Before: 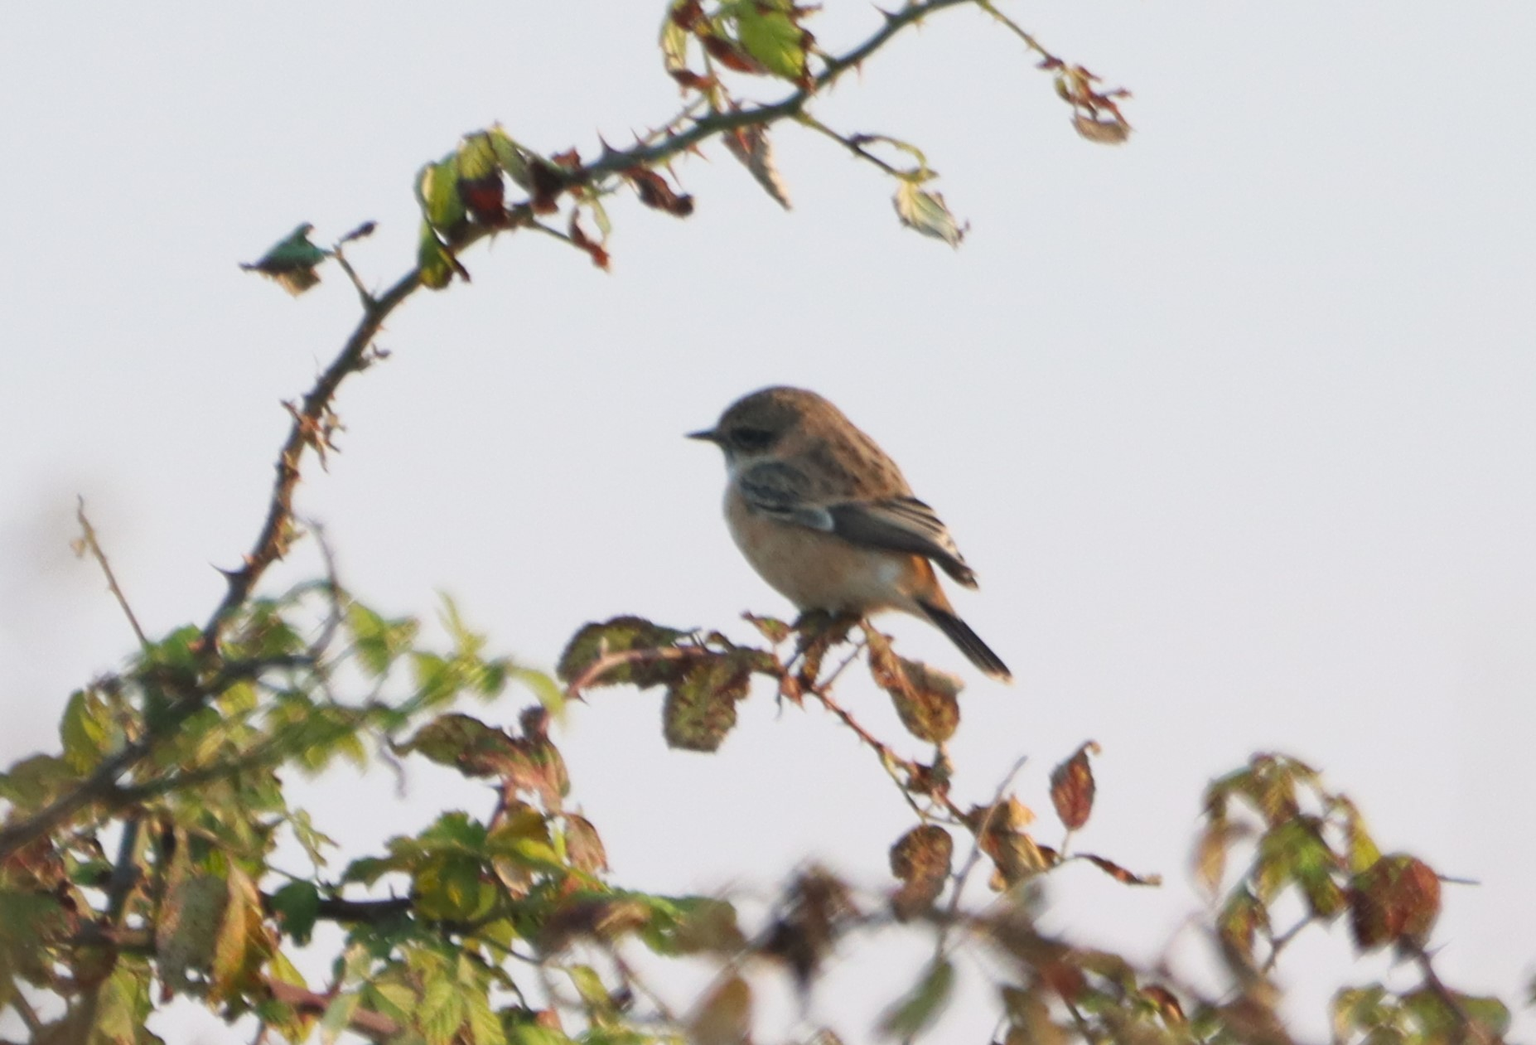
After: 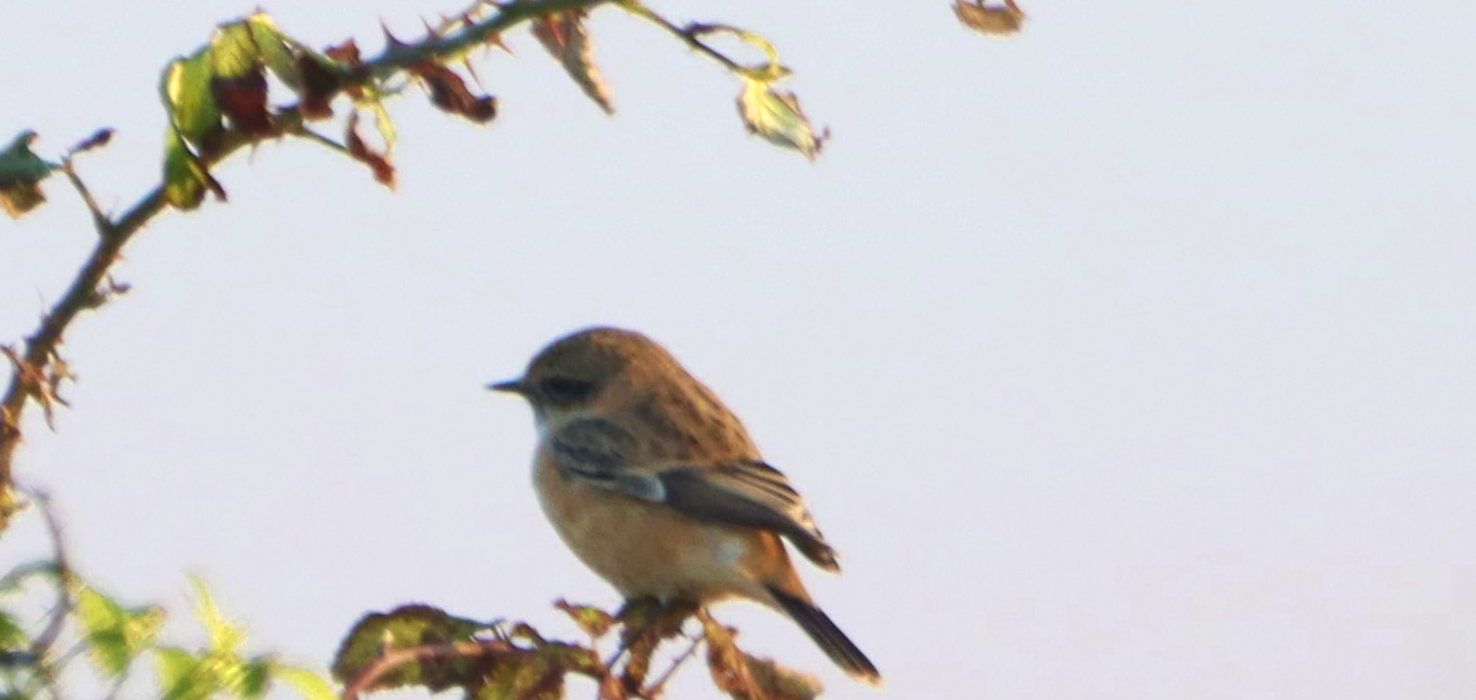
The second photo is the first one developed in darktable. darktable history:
crop: left 18.427%, top 11.095%, right 1.944%, bottom 33.388%
velvia: strength 44.6%
color zones: curves: ch0 [(0, 0.485) (0.178, 0.476) (0.261, 0.623) (0.411, 0.403) (0.708, 0.603) (0.934, 0.412)]; ch1 [(0.003, 0.485) (0.149, 0.496) (0.229, 0.584) (0.326, 0.551) (0.484, 0.262) (0.757, 0.643)]
